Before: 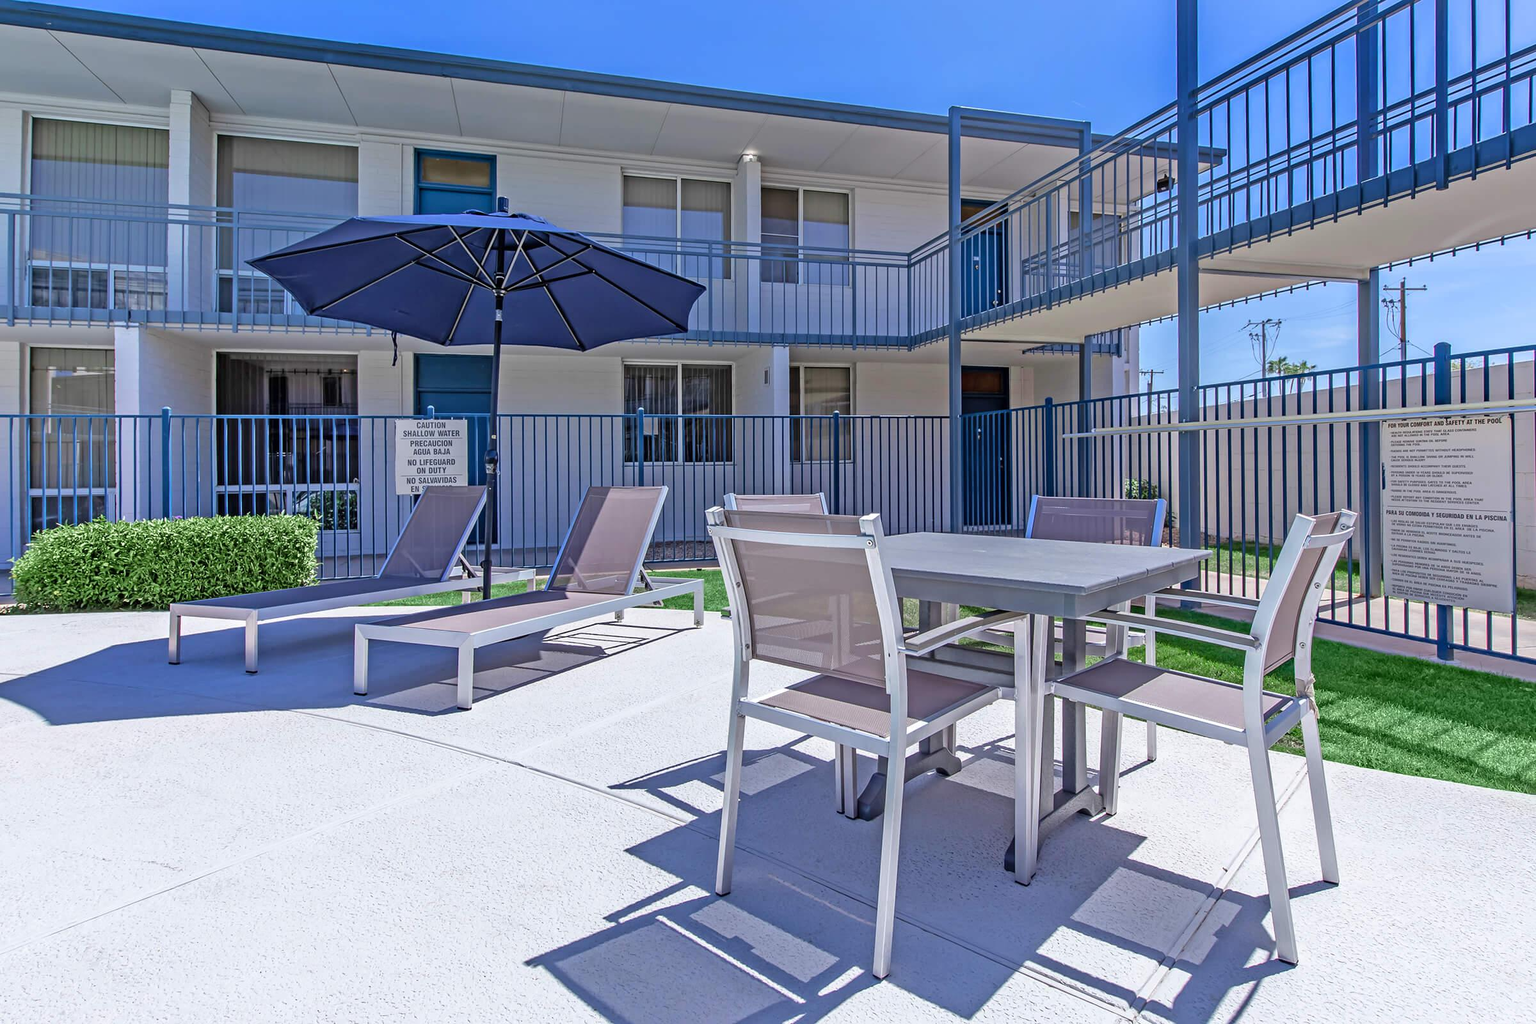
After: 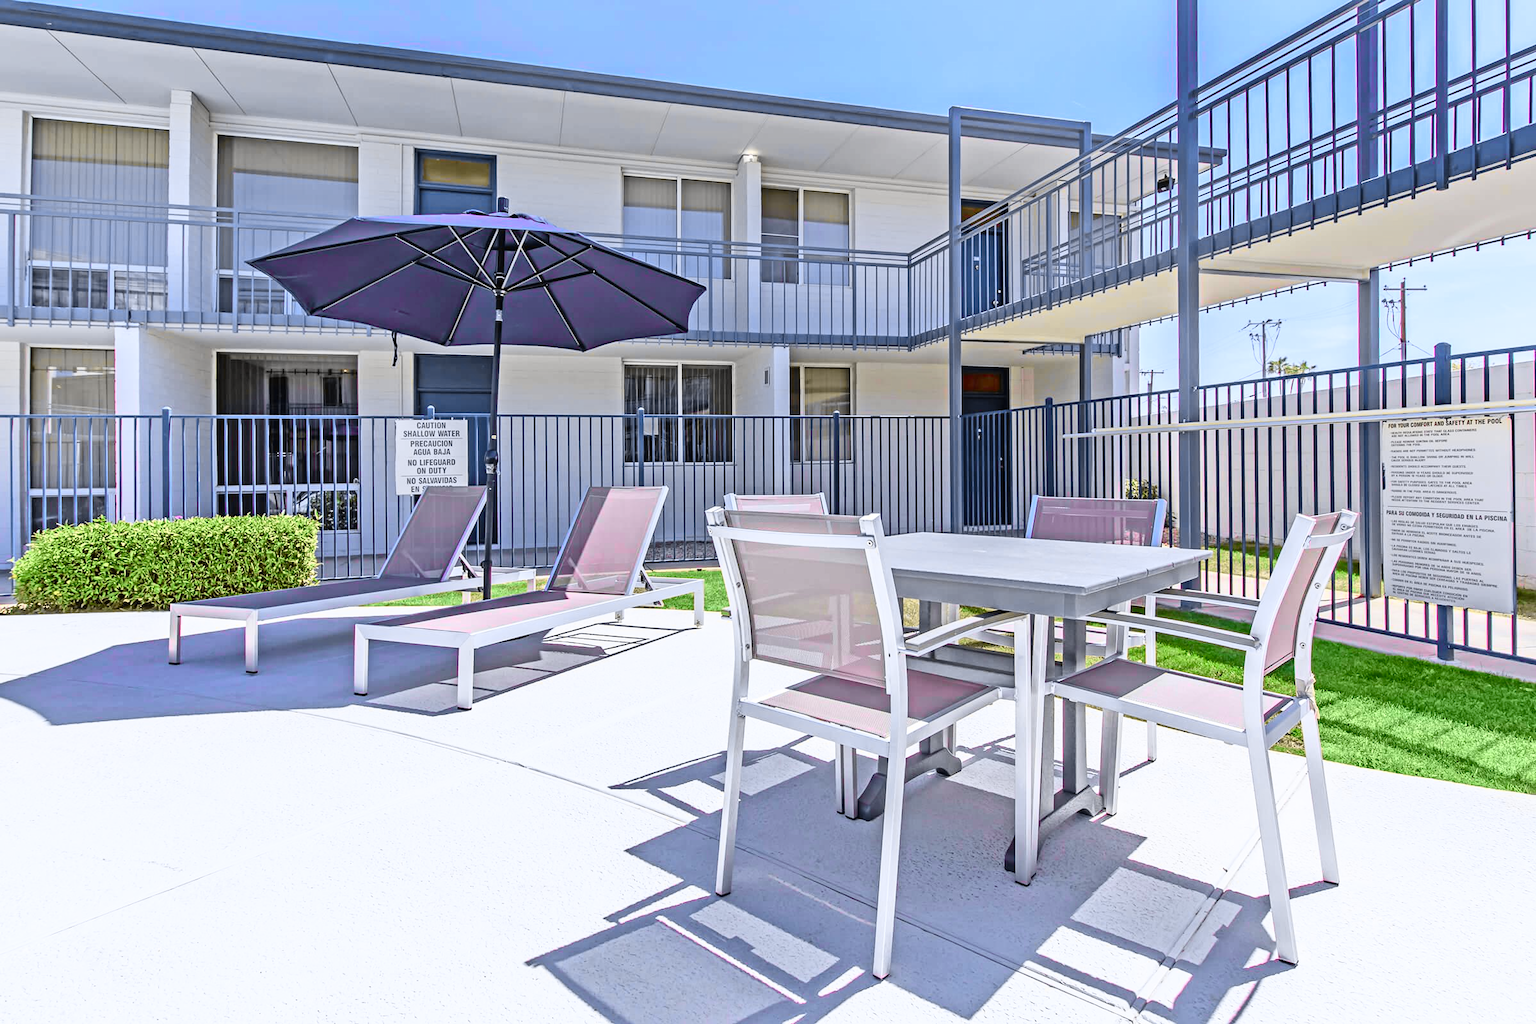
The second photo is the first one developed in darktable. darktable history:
tone curve: curves: ch0 [(0, 0.017) (0.259, 0.344) (0.593, 0.778) (0.786, 0.931) (1, 0.999)]; ch1 [(0, 0) (0.405, 0.387) (0.442, 0.47) (0.492, 0.5) (0.511, 0.503) (0.548, 0.596) (0.7, 0.795) (1, 1)]; ch2 [(0, 0) (0.411, 0.433) (0.5, 0.504) (0.535, 0.581) (1, 1)], color space Lab, independent channels, preserve colors none
